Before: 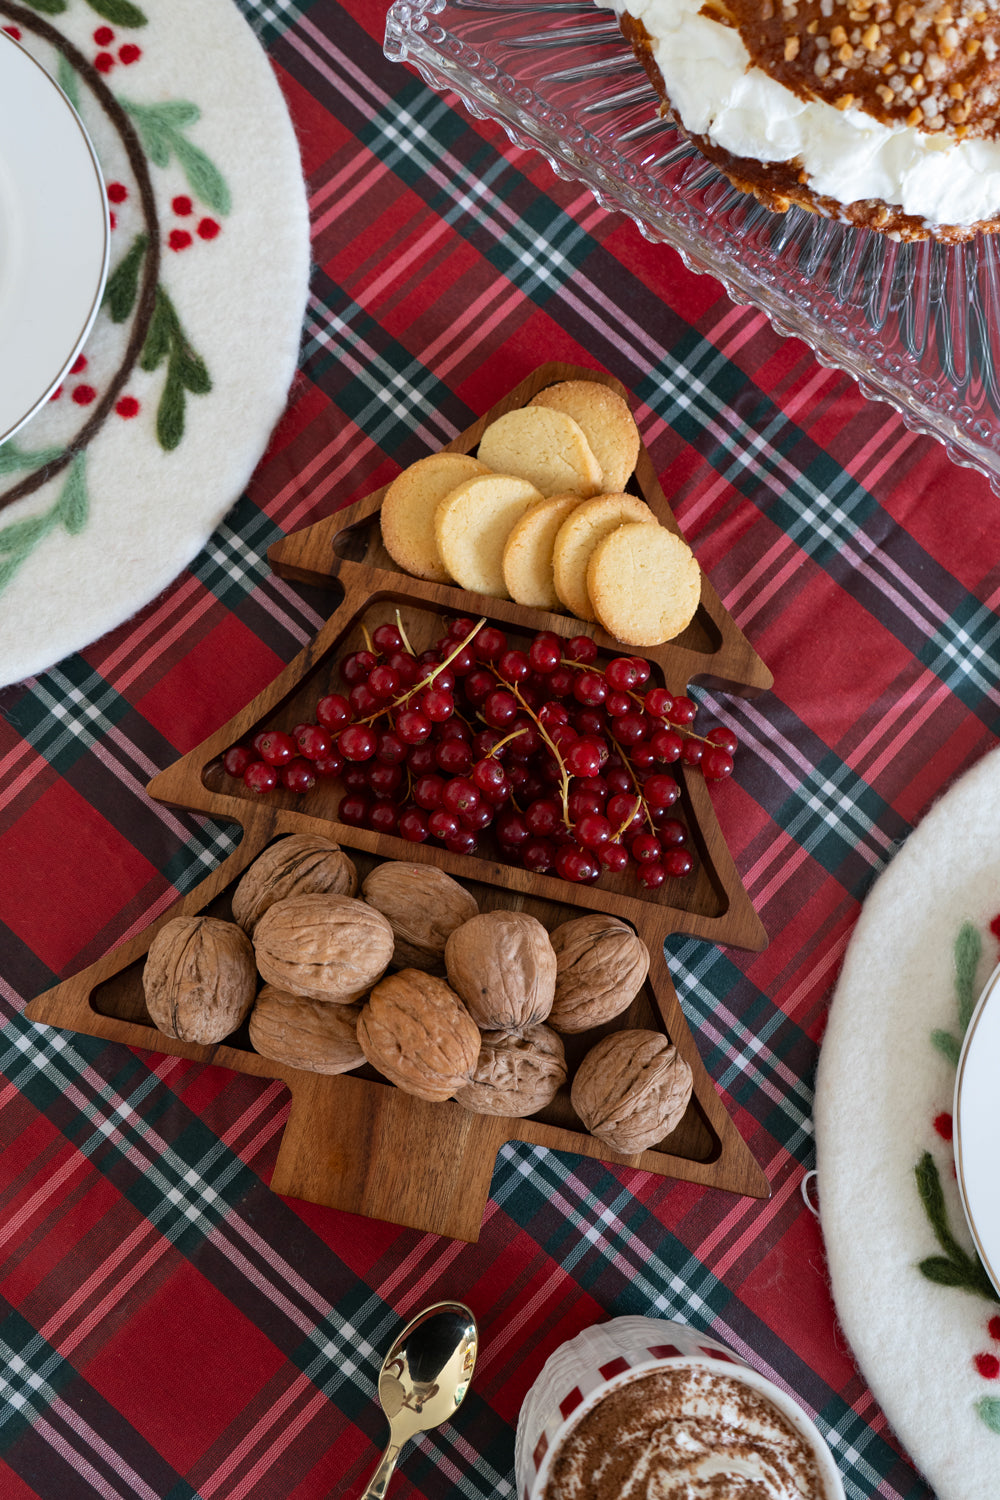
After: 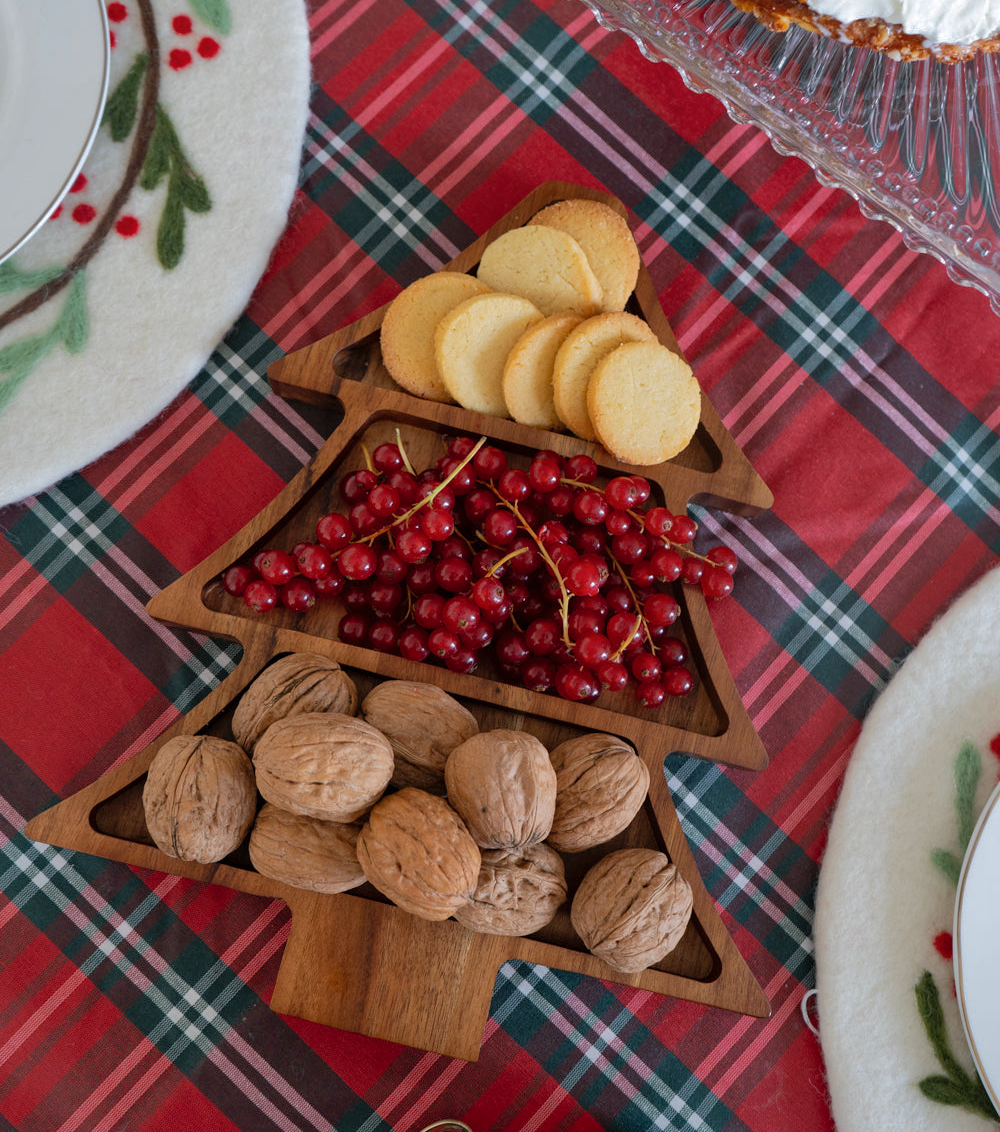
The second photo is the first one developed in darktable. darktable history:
crop and rotate: top 12.131%, bottom 12.38%
shadows and highlights: highlights -60.03
